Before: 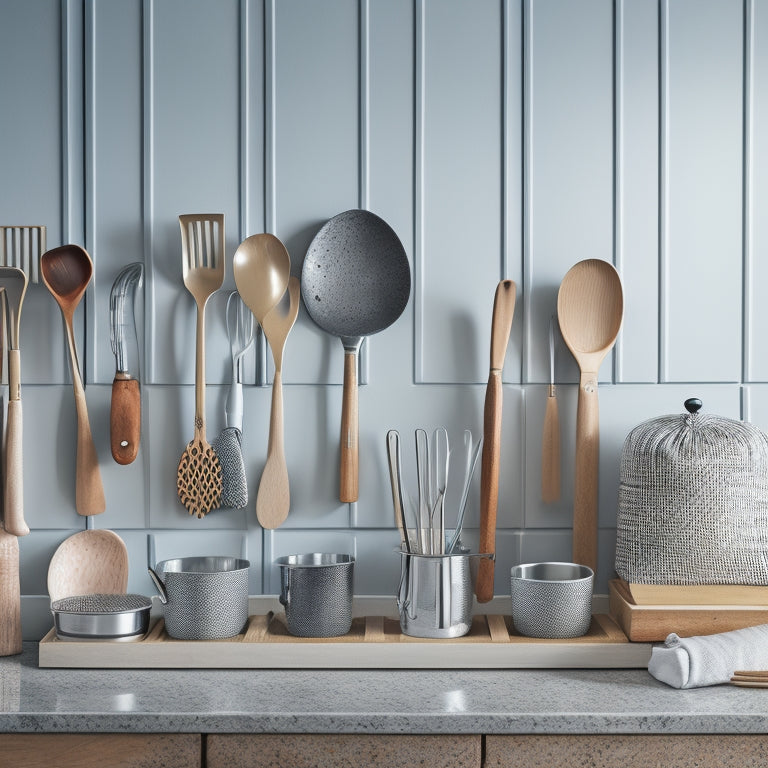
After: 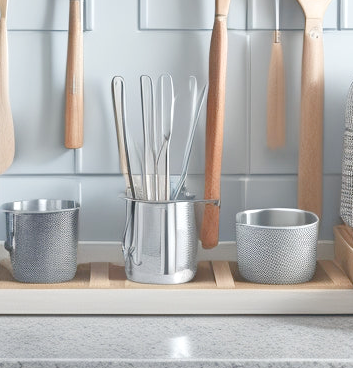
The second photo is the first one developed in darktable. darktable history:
color balance rgb: perceptual saturation grading › global saturation 0.209%, perceptual saturation grading › highlights -32.74%, perceptual saturation grading › mid-tones 5.653%, perceptual saturation grading › shadows 17.811%, contrast -29.716%
crop: left 35.889%, top 46.158%, right 18.099%, bottom 5.913%
exposure: black level correction -0.001, exposure 1.363 EV, compensate highlight preservation false
